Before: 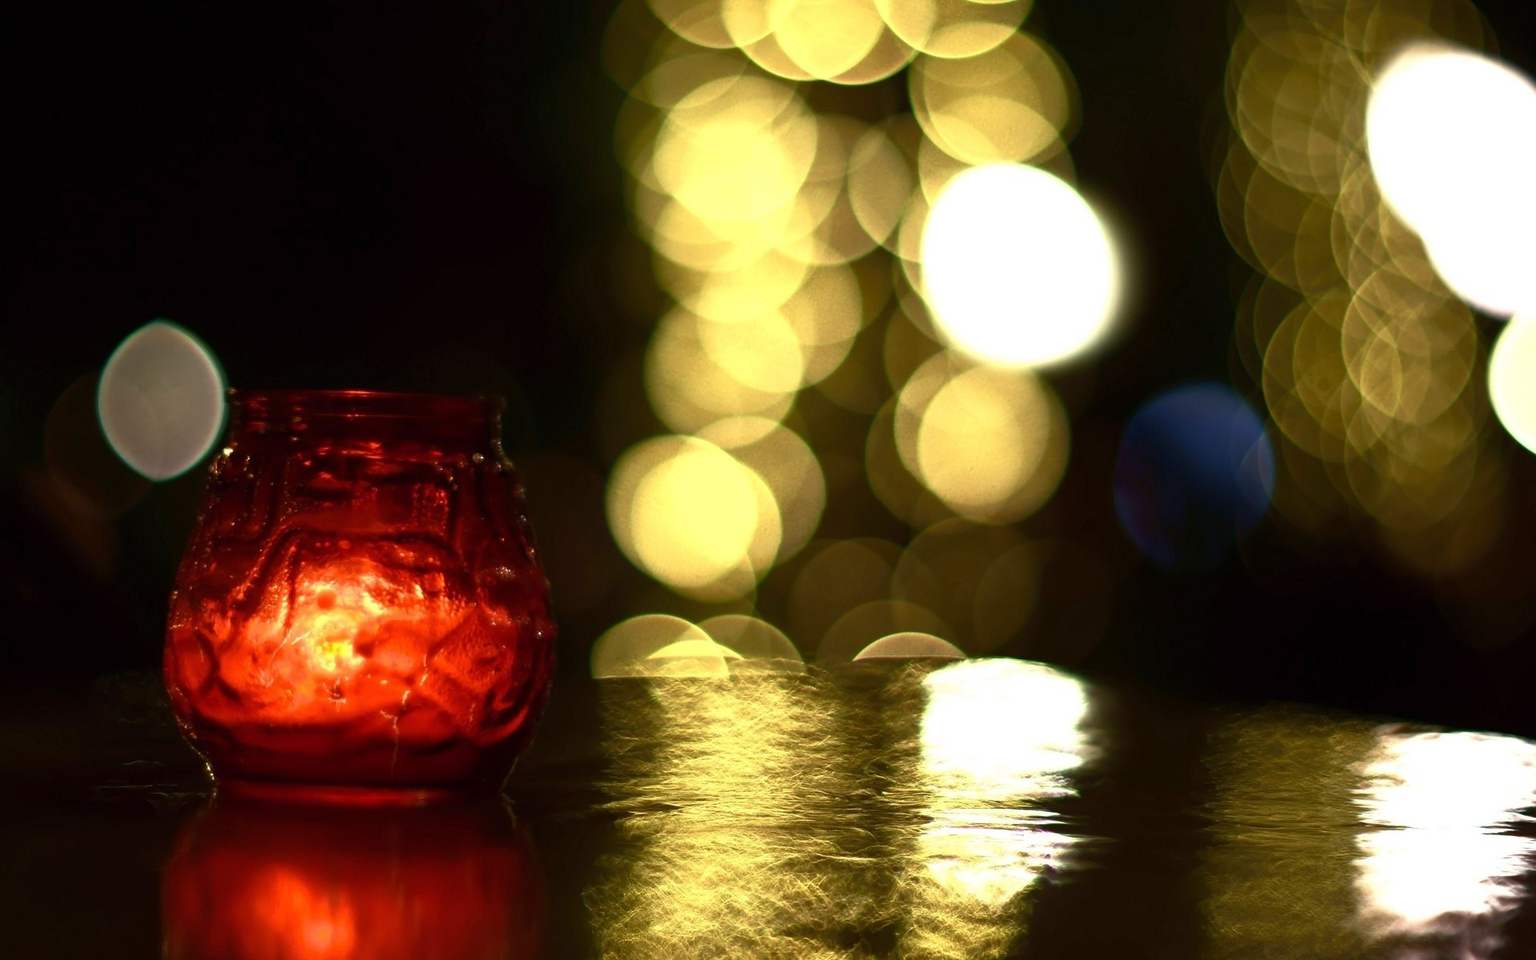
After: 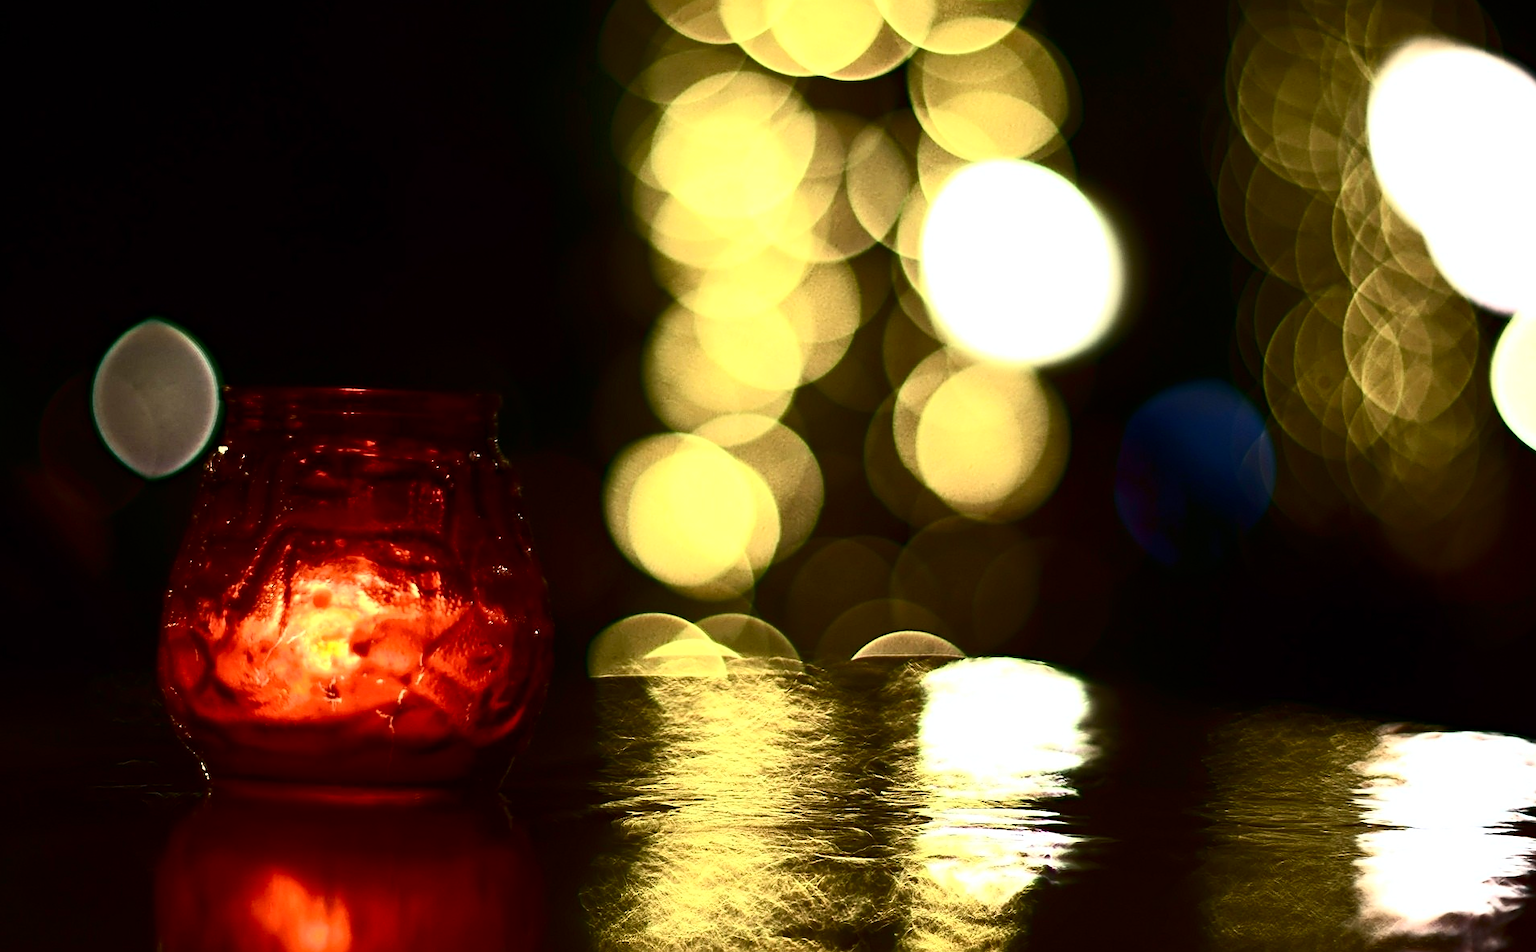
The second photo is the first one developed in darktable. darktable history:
crop: left 0.431%, top 0.575%, right 0.127%, bottom 0.694%
sharpen: on, module defaults
exposure: compensate highlight preservation false
haze removal: compatibility mode true, adaptive false
contrast brightness saturation: contrast 0.295
